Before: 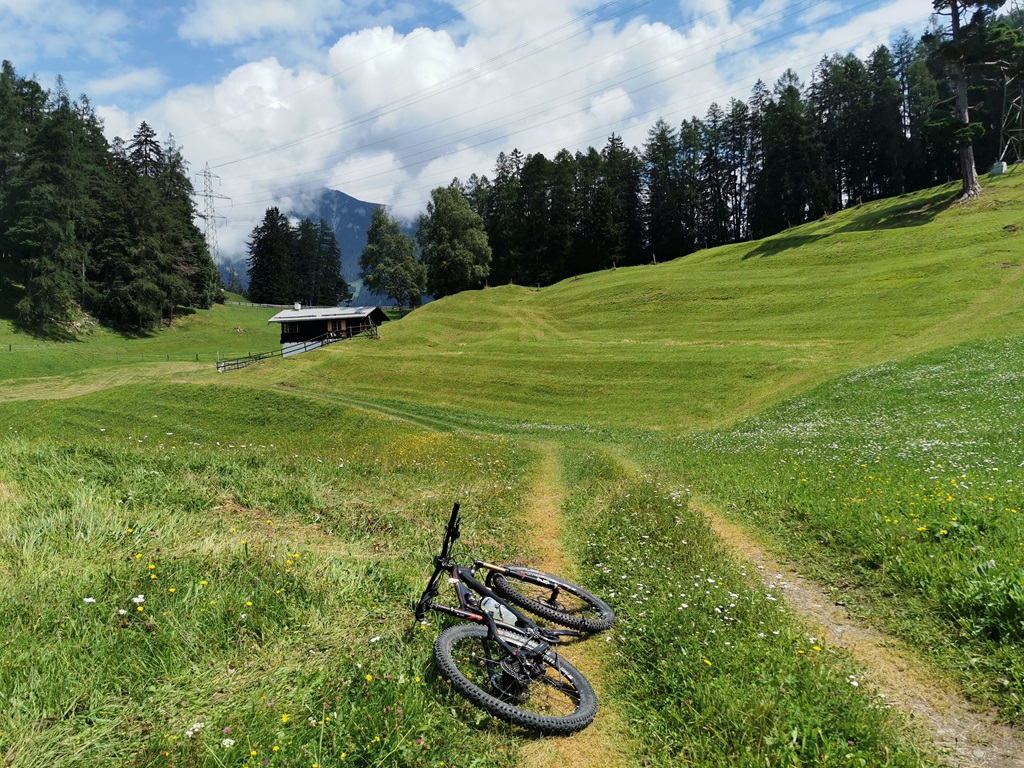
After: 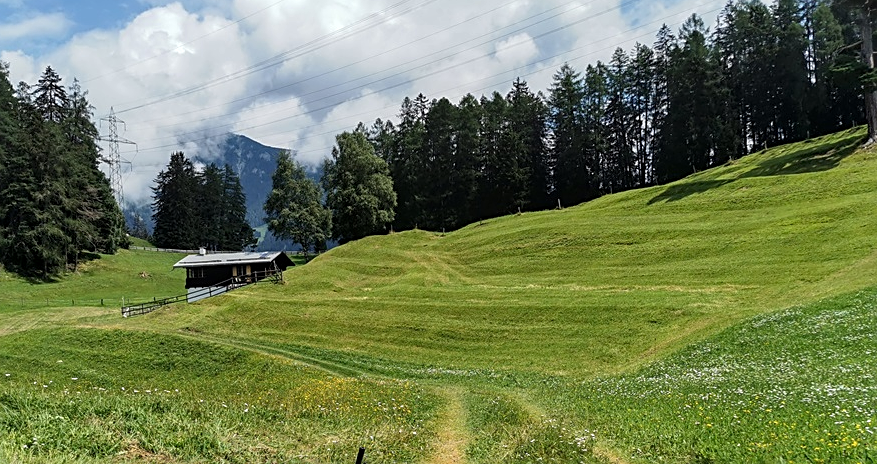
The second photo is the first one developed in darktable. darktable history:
local contrast: on, module defaults
sharpen: on, module defaults
crop and rotate: left 9.345%, top 7.22%, right 4.982%, bottom 32.331%
